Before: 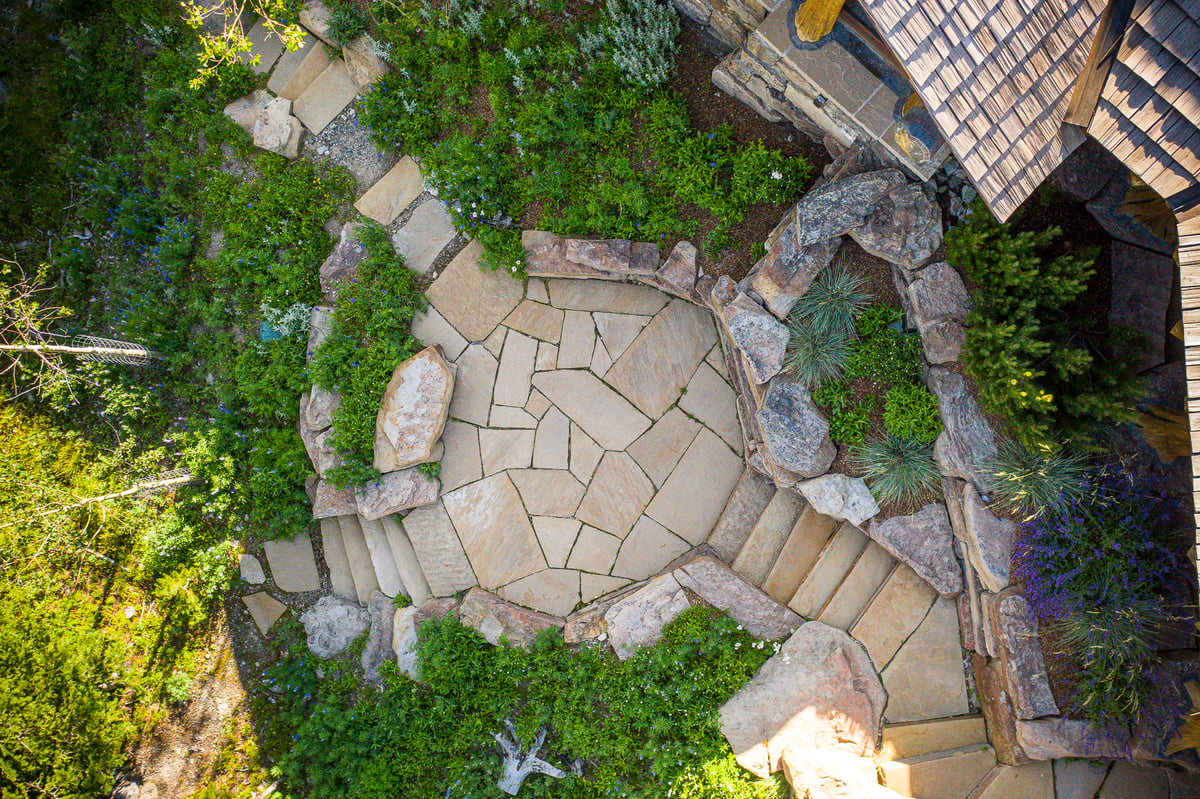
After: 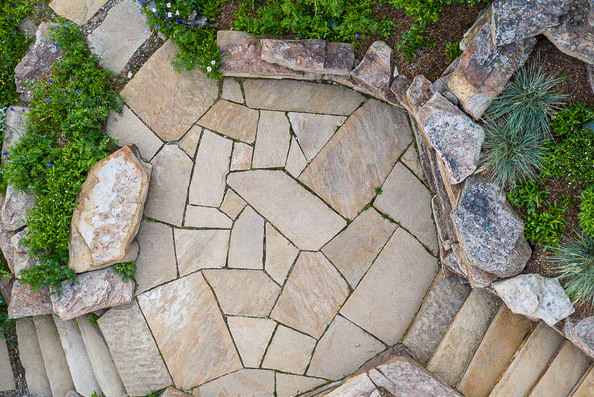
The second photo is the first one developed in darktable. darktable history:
crop: left 25.429%, top 25.037%, right 25.054%, bottom 25.207%
local contrast: mode bilateral grid, contrast 19, coarseness 49, detail 144%, midtone range 0.2
